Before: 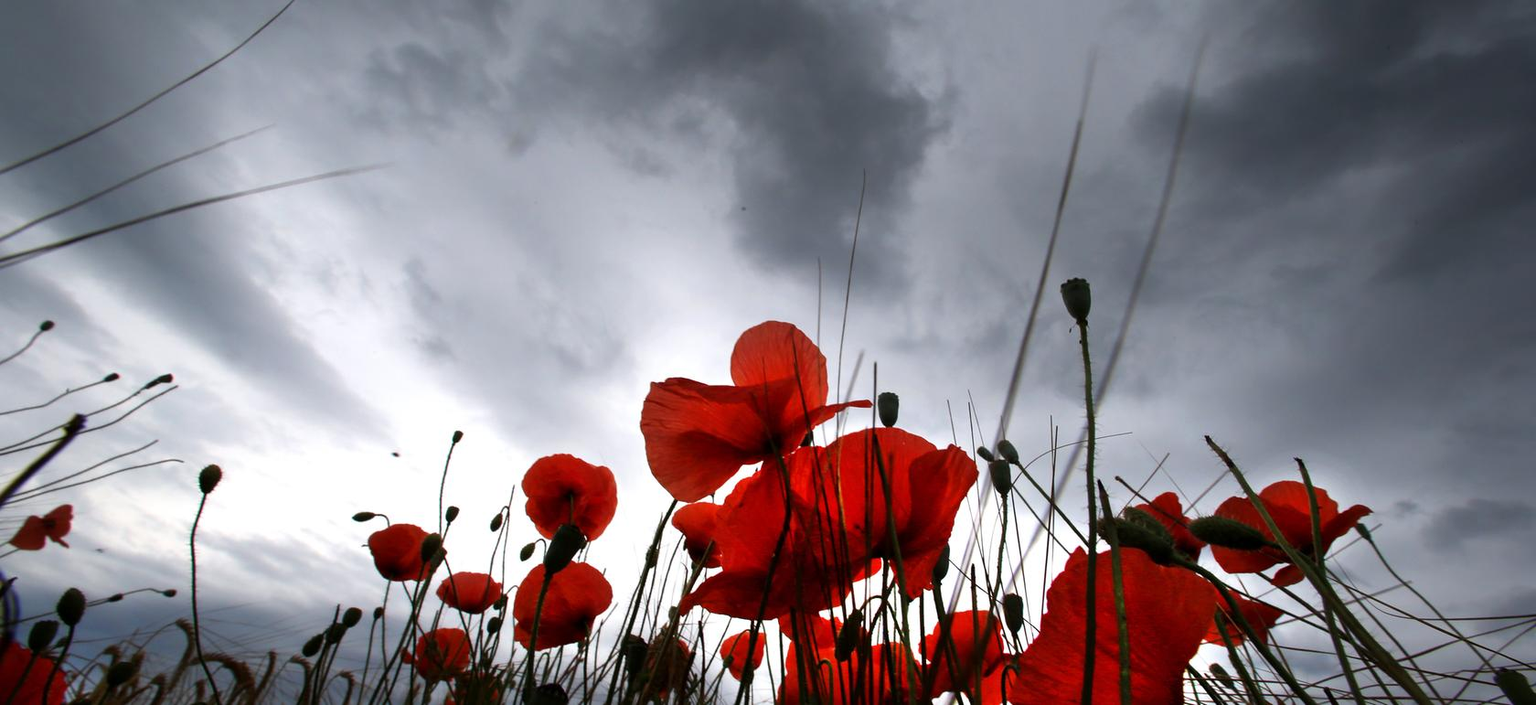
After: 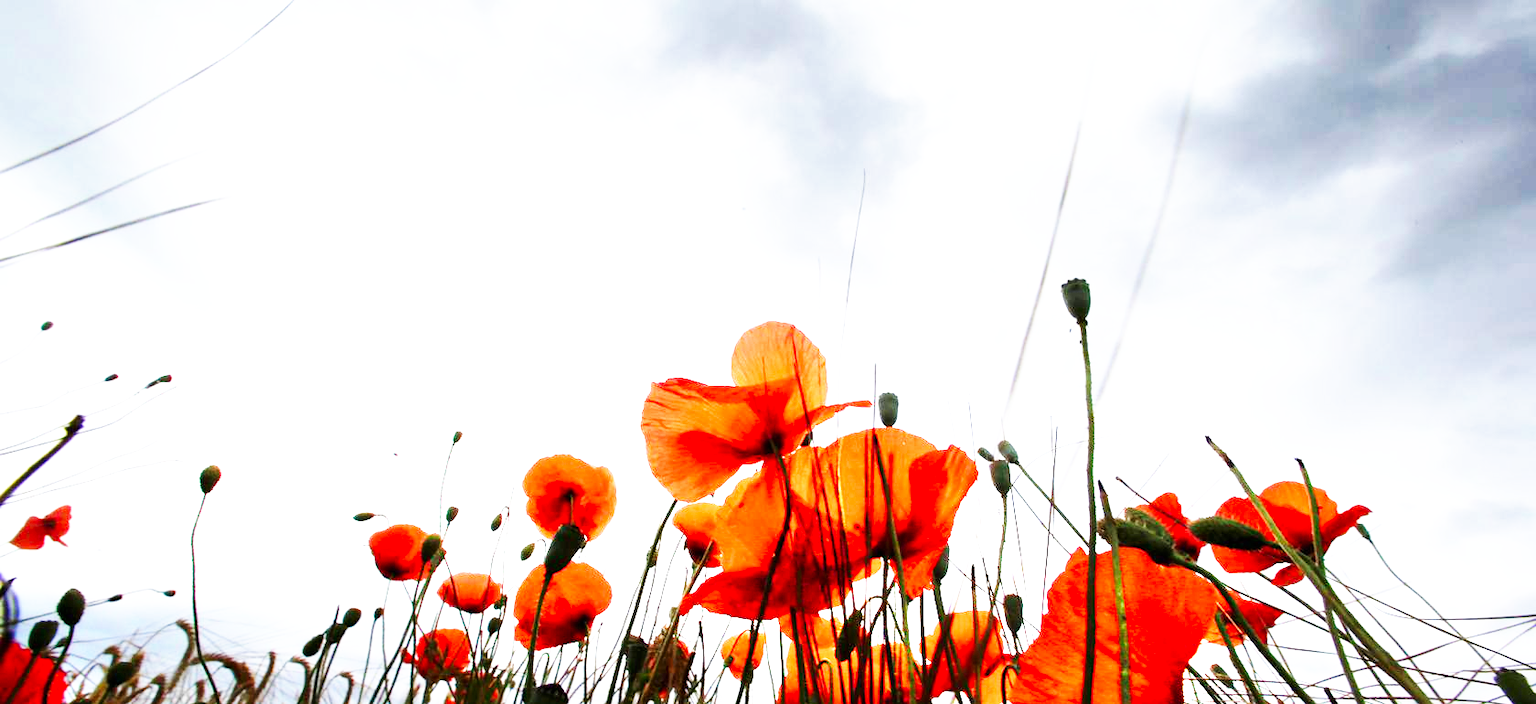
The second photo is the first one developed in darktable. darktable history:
base curve: curves: ch0 [(0, 0) (0.007, 0.004) (0.027, 0.03) (0.046, 0.07) (0.207, 0.54) (0.442, 0.872) (0.673, 0.972) (1, 1)], preserve colors none
exposure: exposure 2.058 EV, compensate highlight preservation false
